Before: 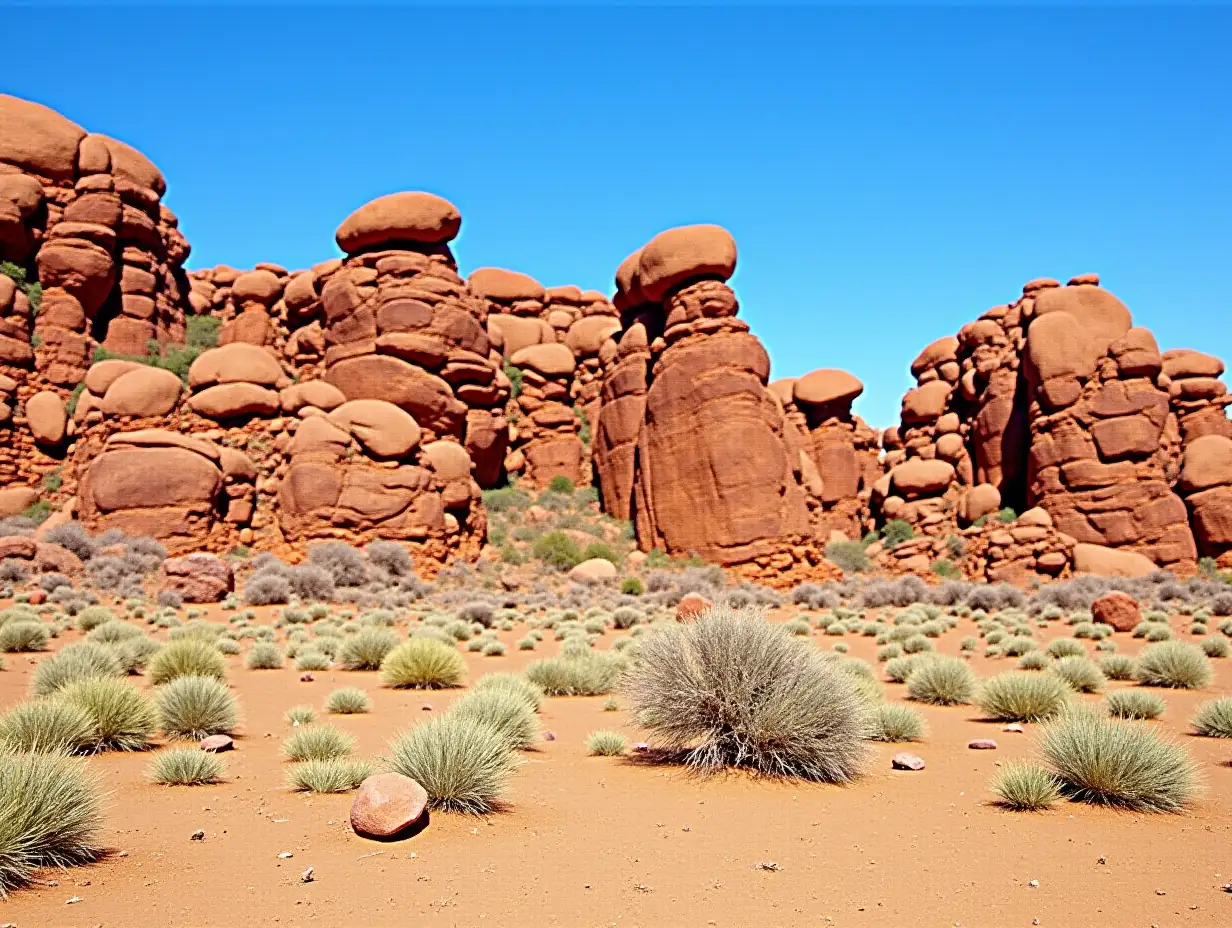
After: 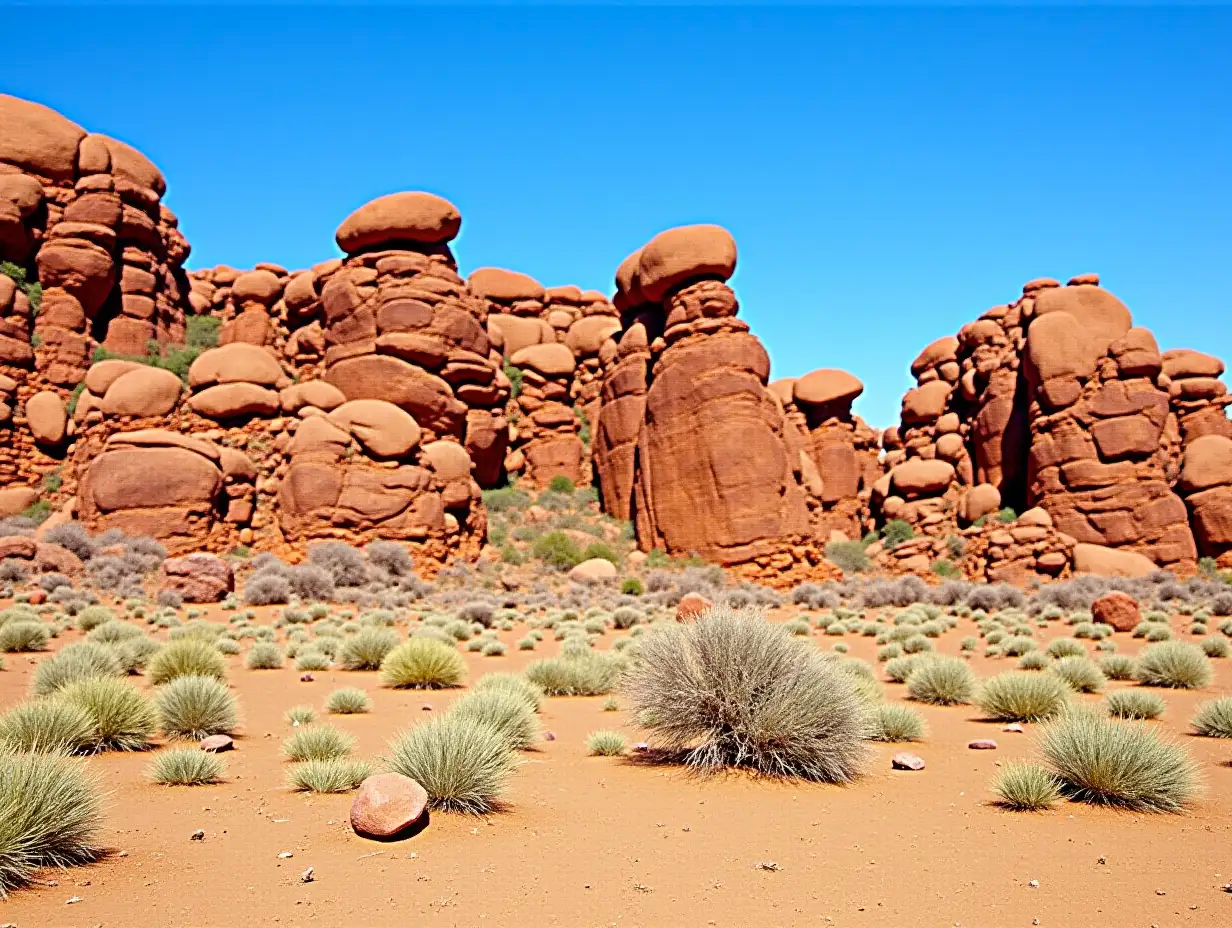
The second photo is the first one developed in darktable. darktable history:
color balance rgb: perceptual saturation grading › global saturation 0.228%, perceptual saturation grading › mid-tones 11.429%, global vibrance 9.636%
